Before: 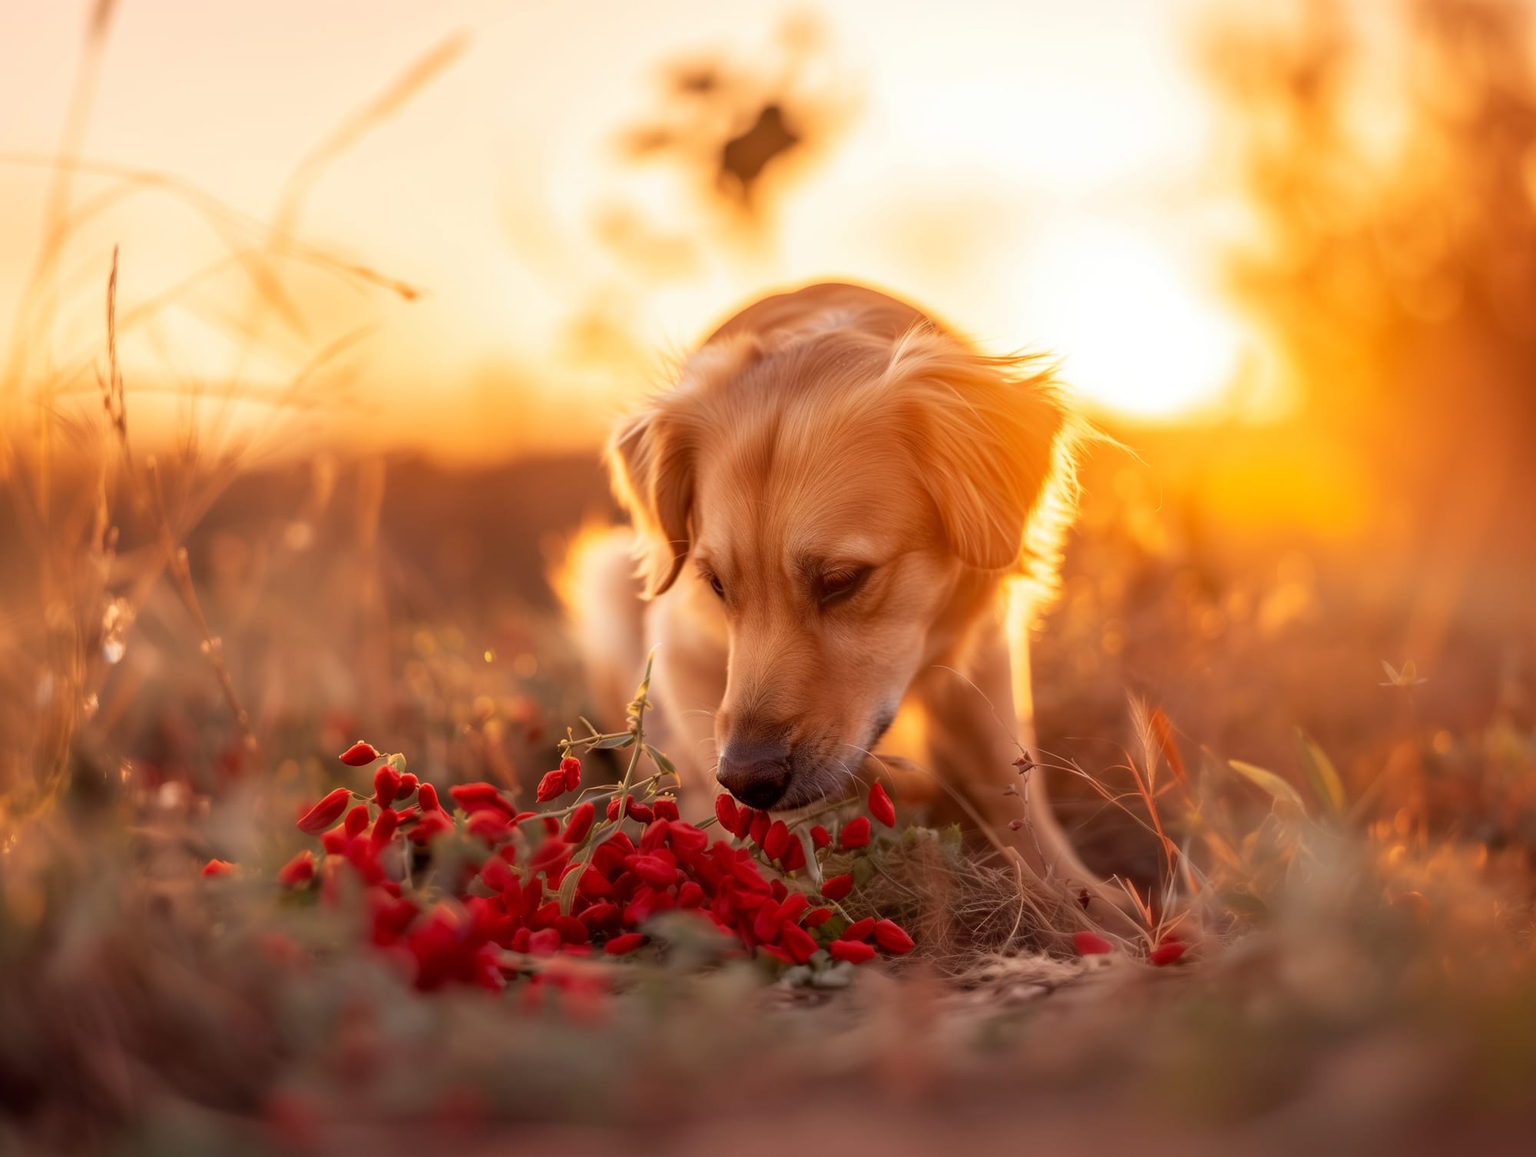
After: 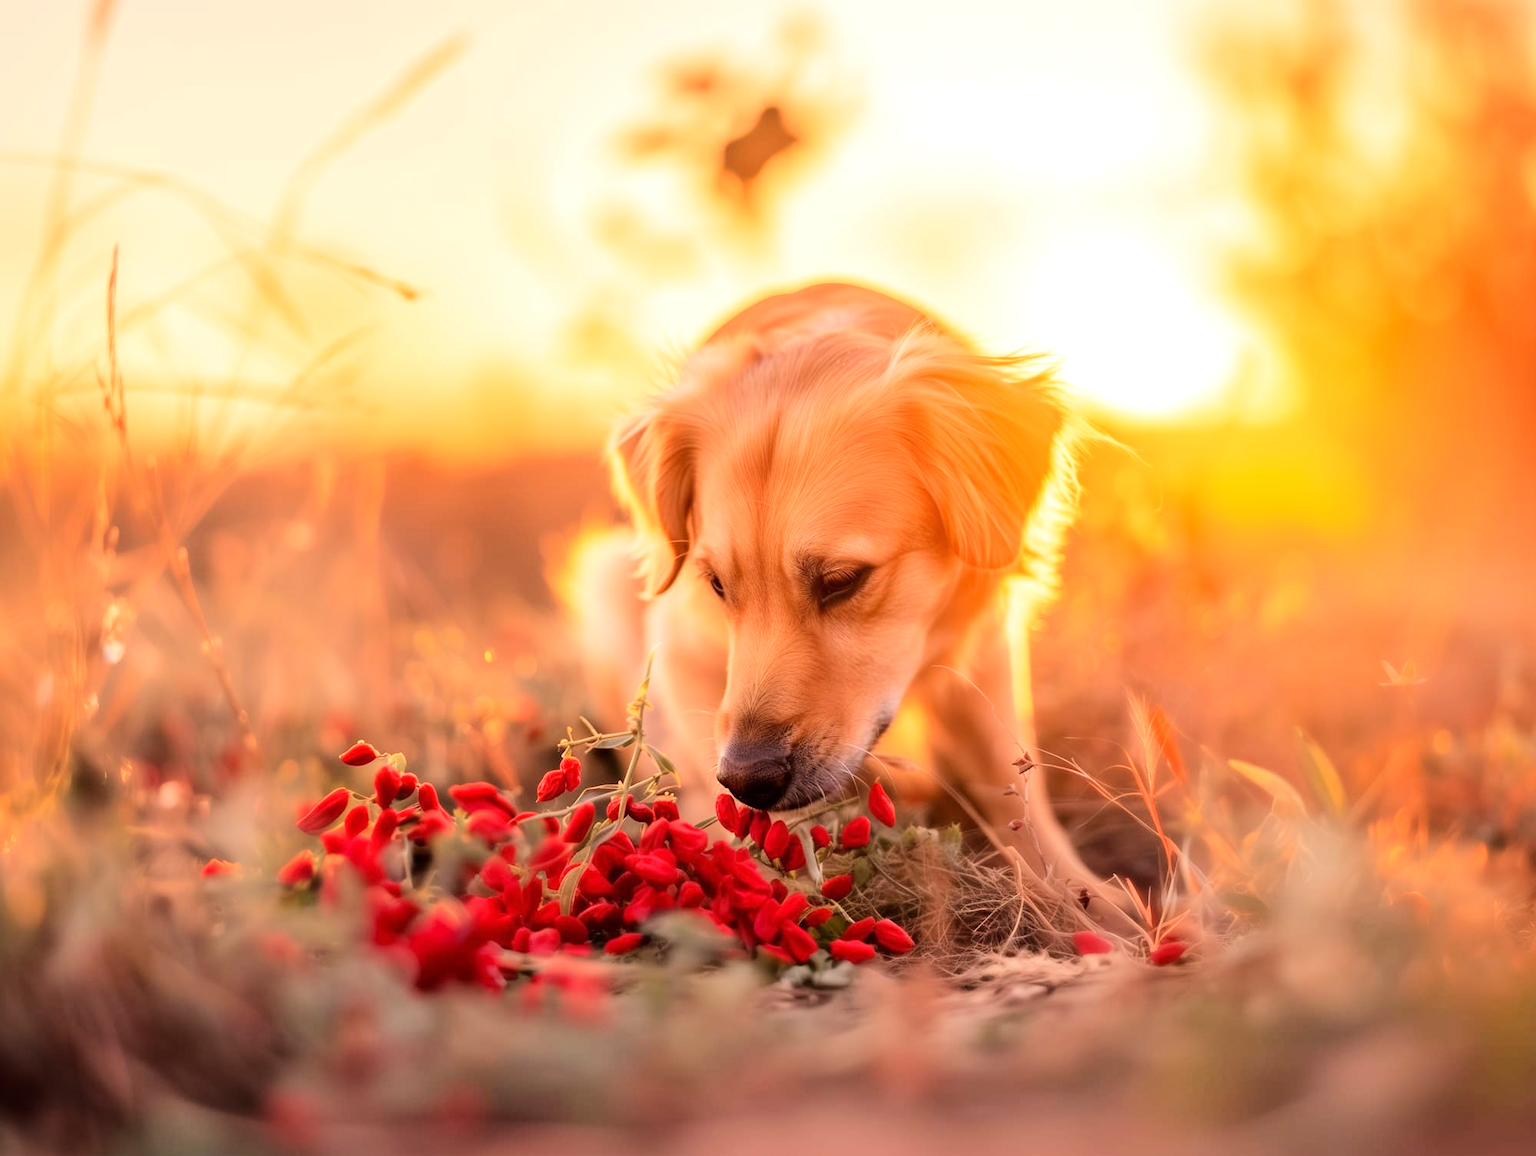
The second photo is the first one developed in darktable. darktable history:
tone equalizer: -7 EV 0.14 EV, -6 EV 0.573 EV, -5 EV 1.17 EV, -4 EV 1.3 EV, -3 EV 1.17 EV, -2 EV 0.6 EV, -1 EV 0.161 EV, edges refinement/feathering 500, mask exposure compensation -1.57 EV, preserve details no
